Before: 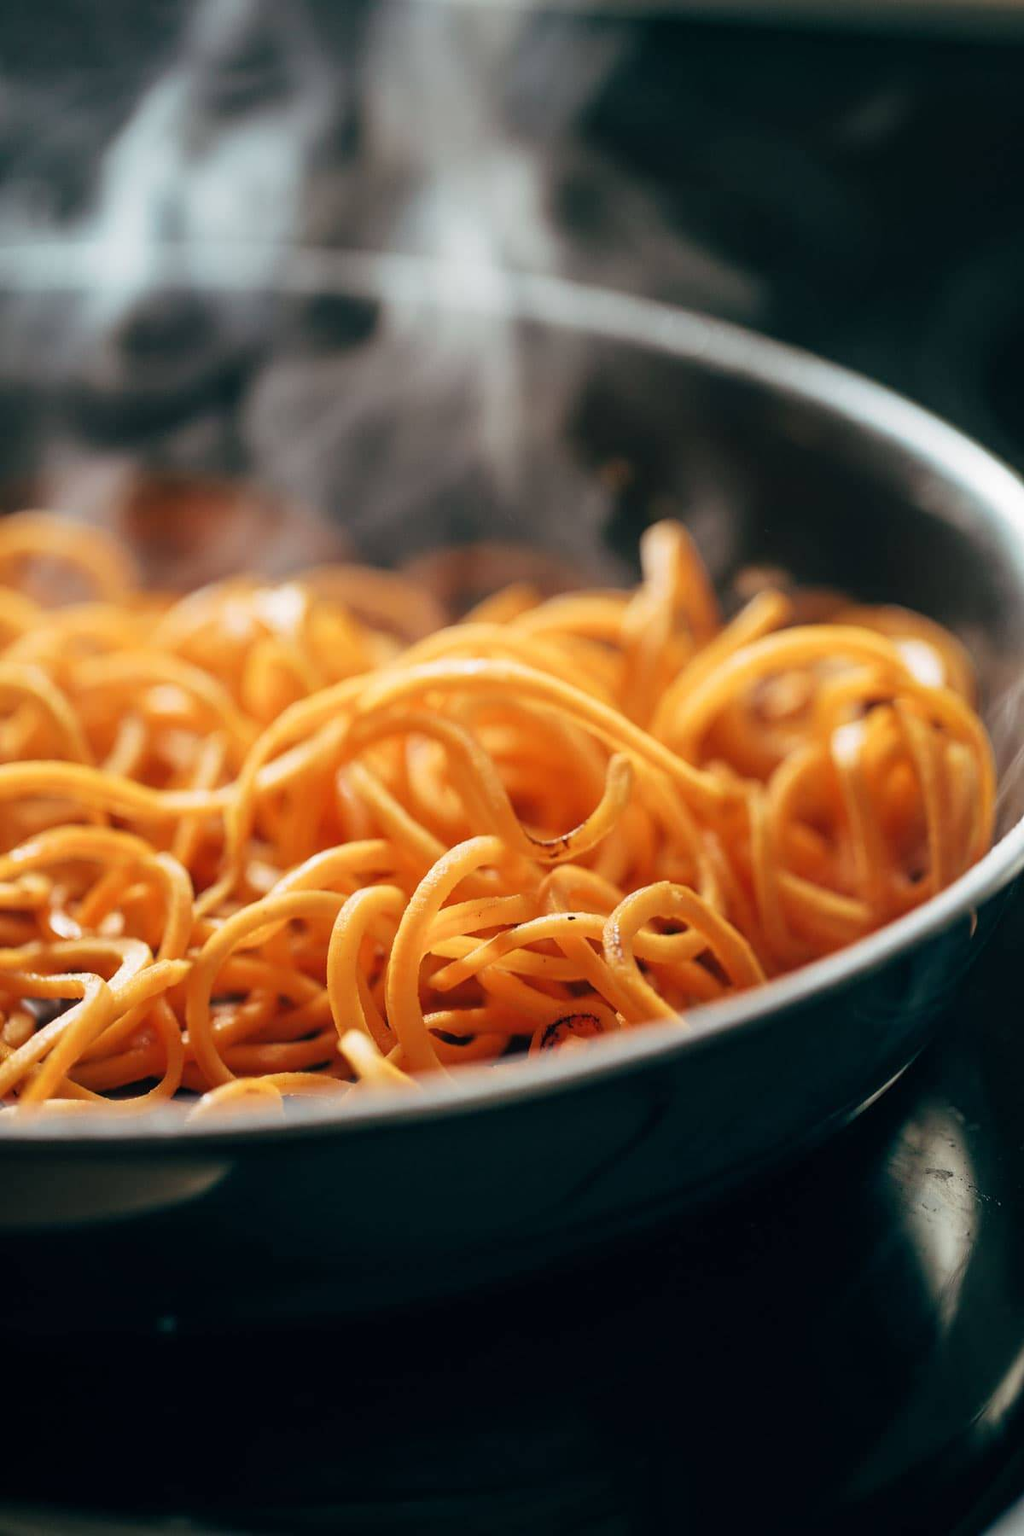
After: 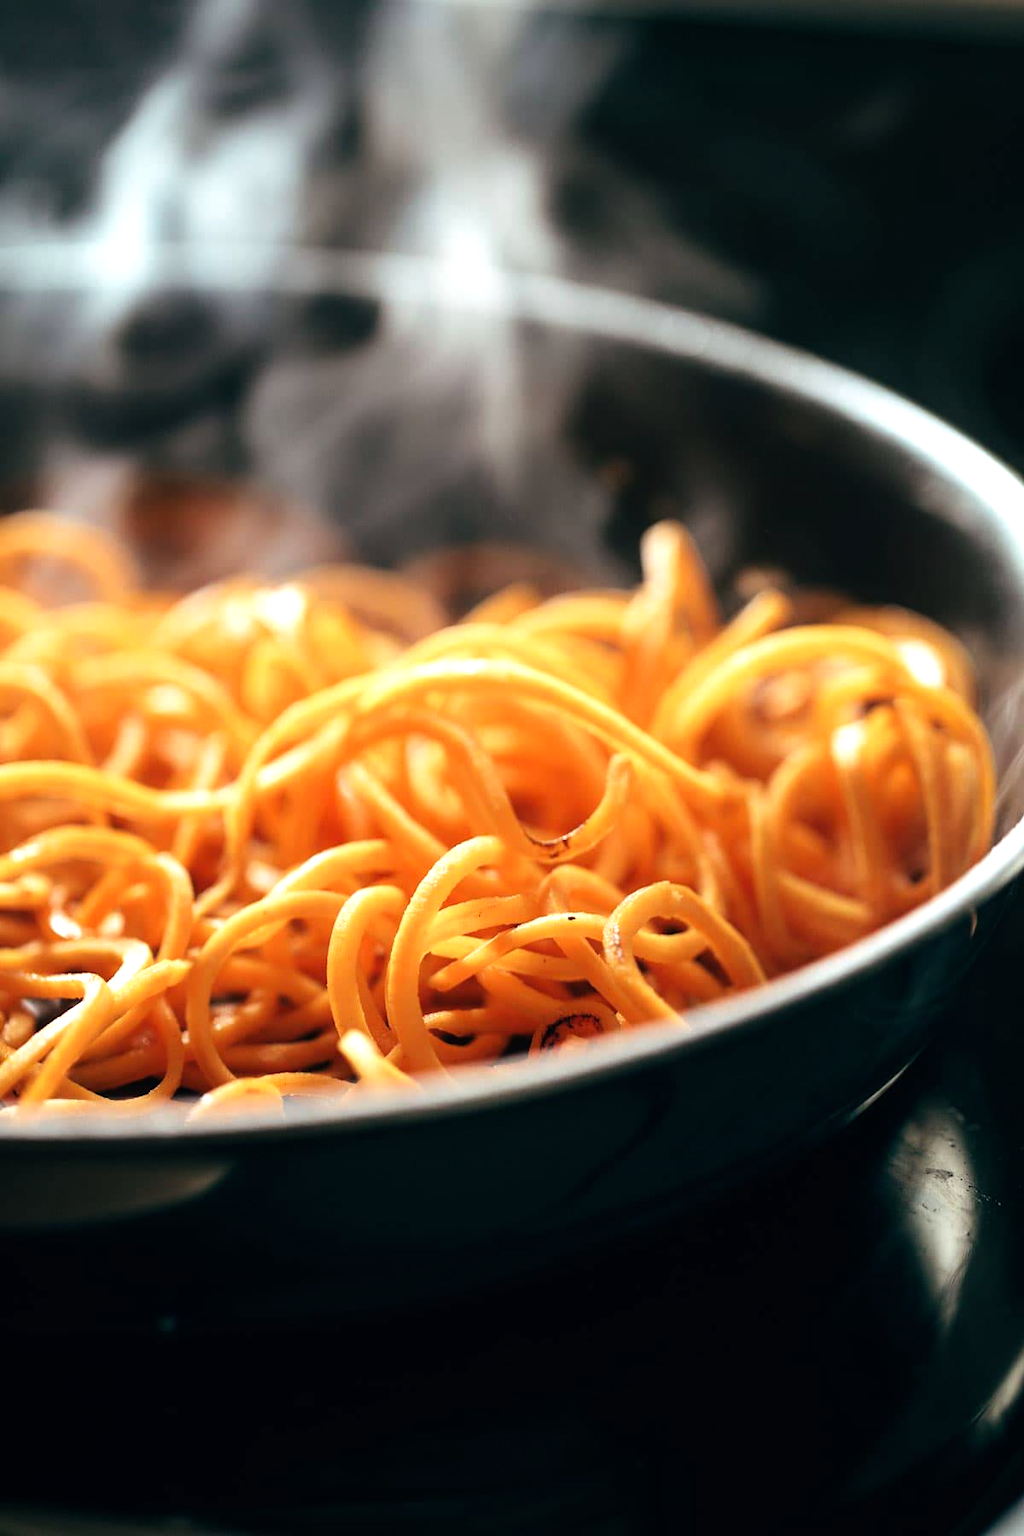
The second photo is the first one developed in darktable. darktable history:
tone equalizer: -8 EV -0.73 EV, -7 EV -0.706 EV, -6 EV -0.578 EV, -5 EV -0.408 EV, -3 EV 0.375 EV, -2 EV 0.6 EV, -1 EV 0.691 EV, +0 EV 0.721 EV, smoothing diameter 2.04%, edges refinement/feathering 19.79, mask exposure compensation -1.57 EV, filter diffusion 5
